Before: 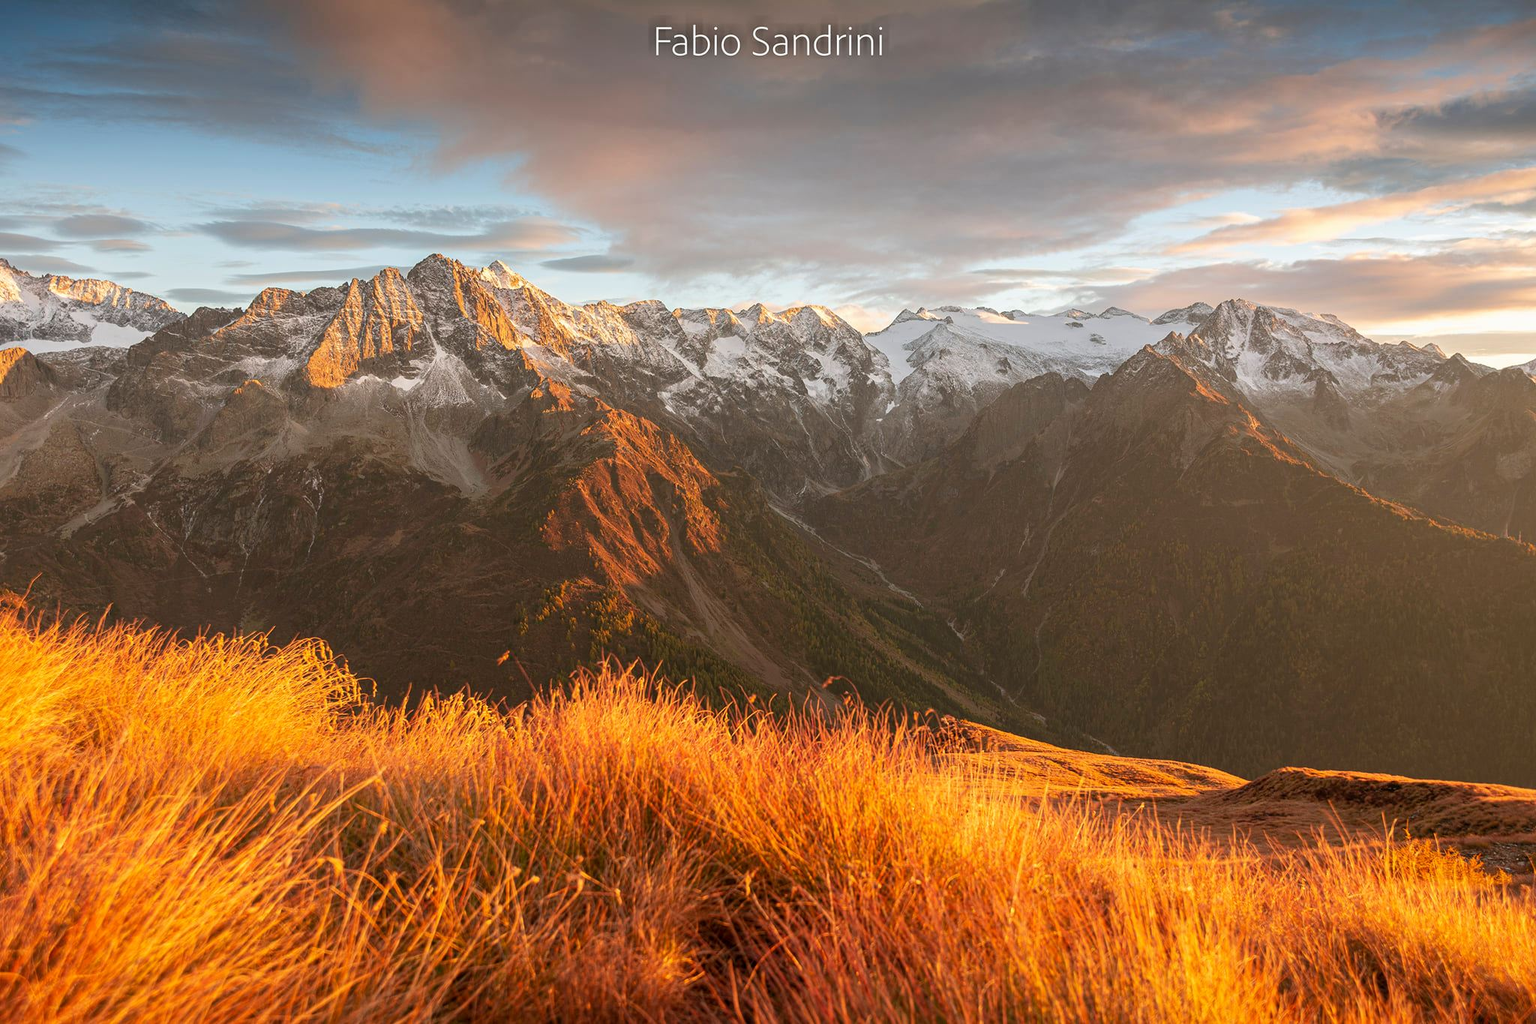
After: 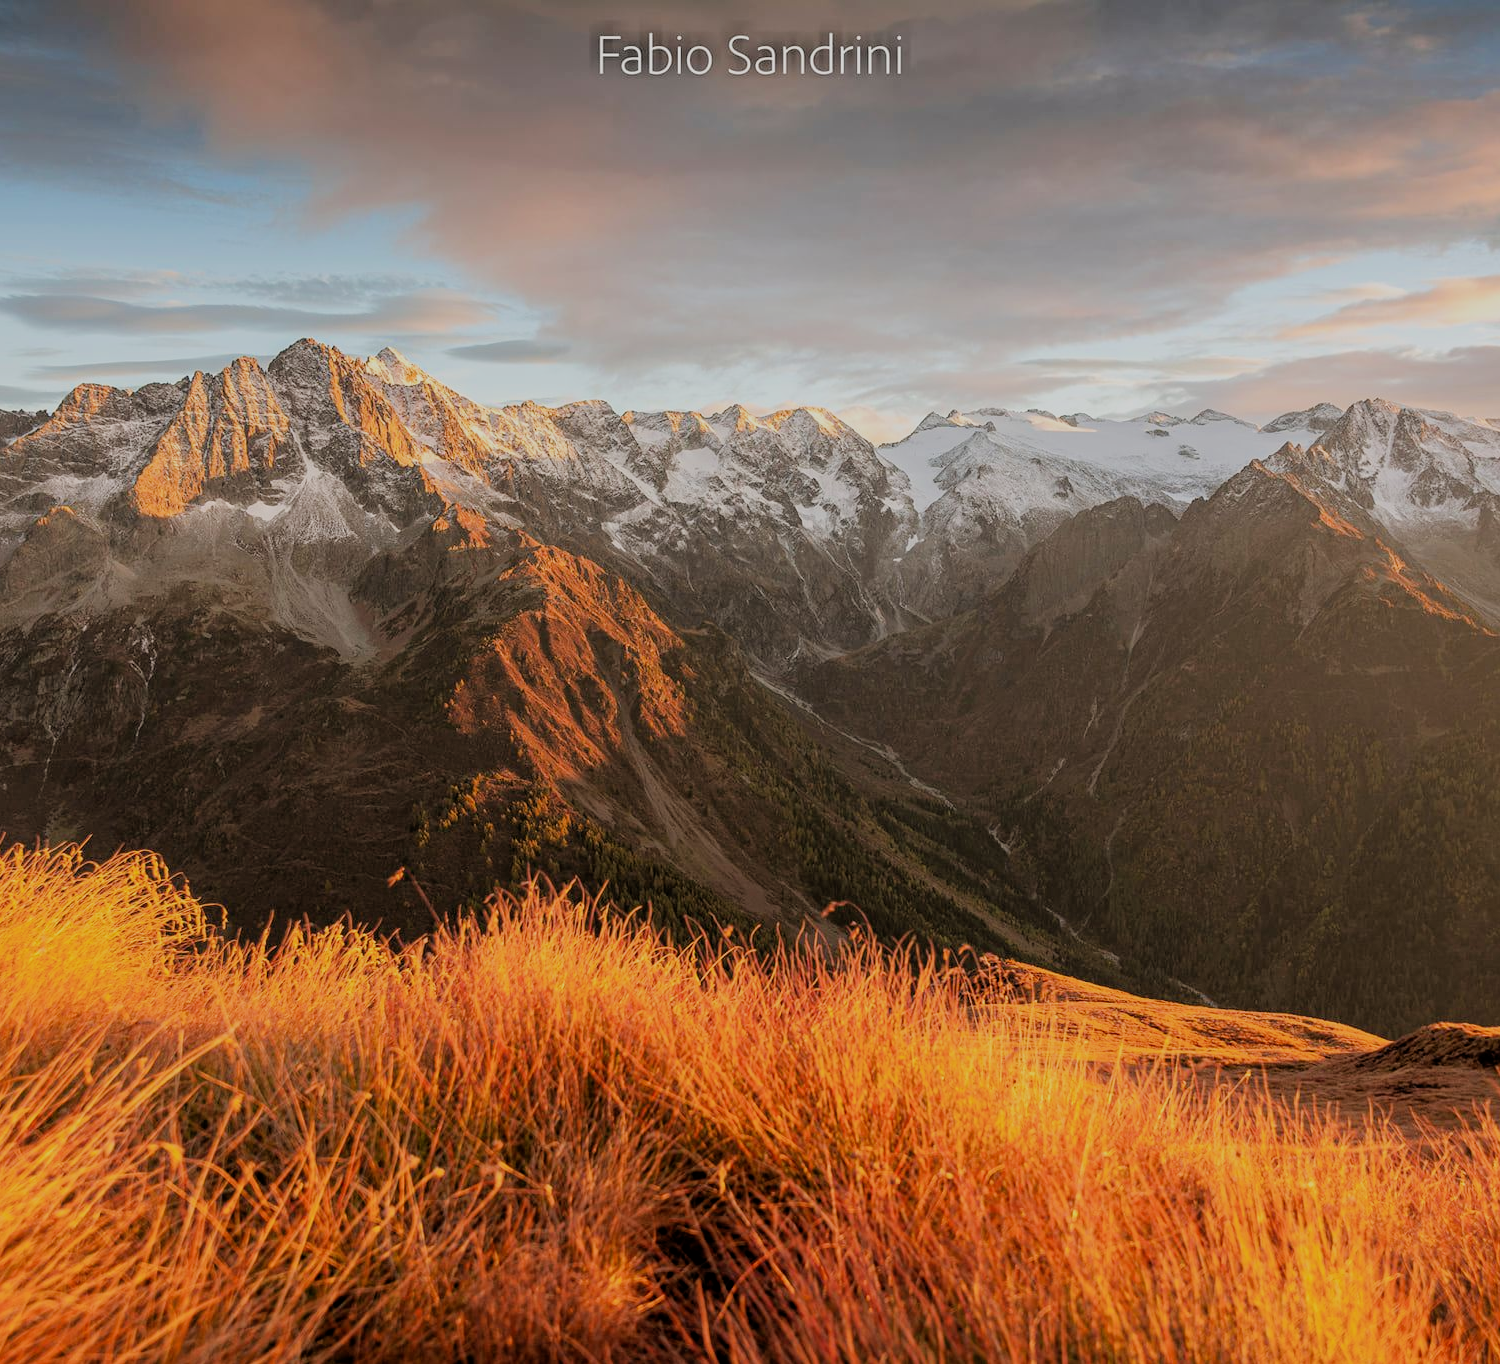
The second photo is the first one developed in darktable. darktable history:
filmic rgb: black relative exposure -4.38 EV, white relative exposure 4.56 EV, hardness 2.37, contrast 1.05
crop: left 13.443%, right 13.31%
